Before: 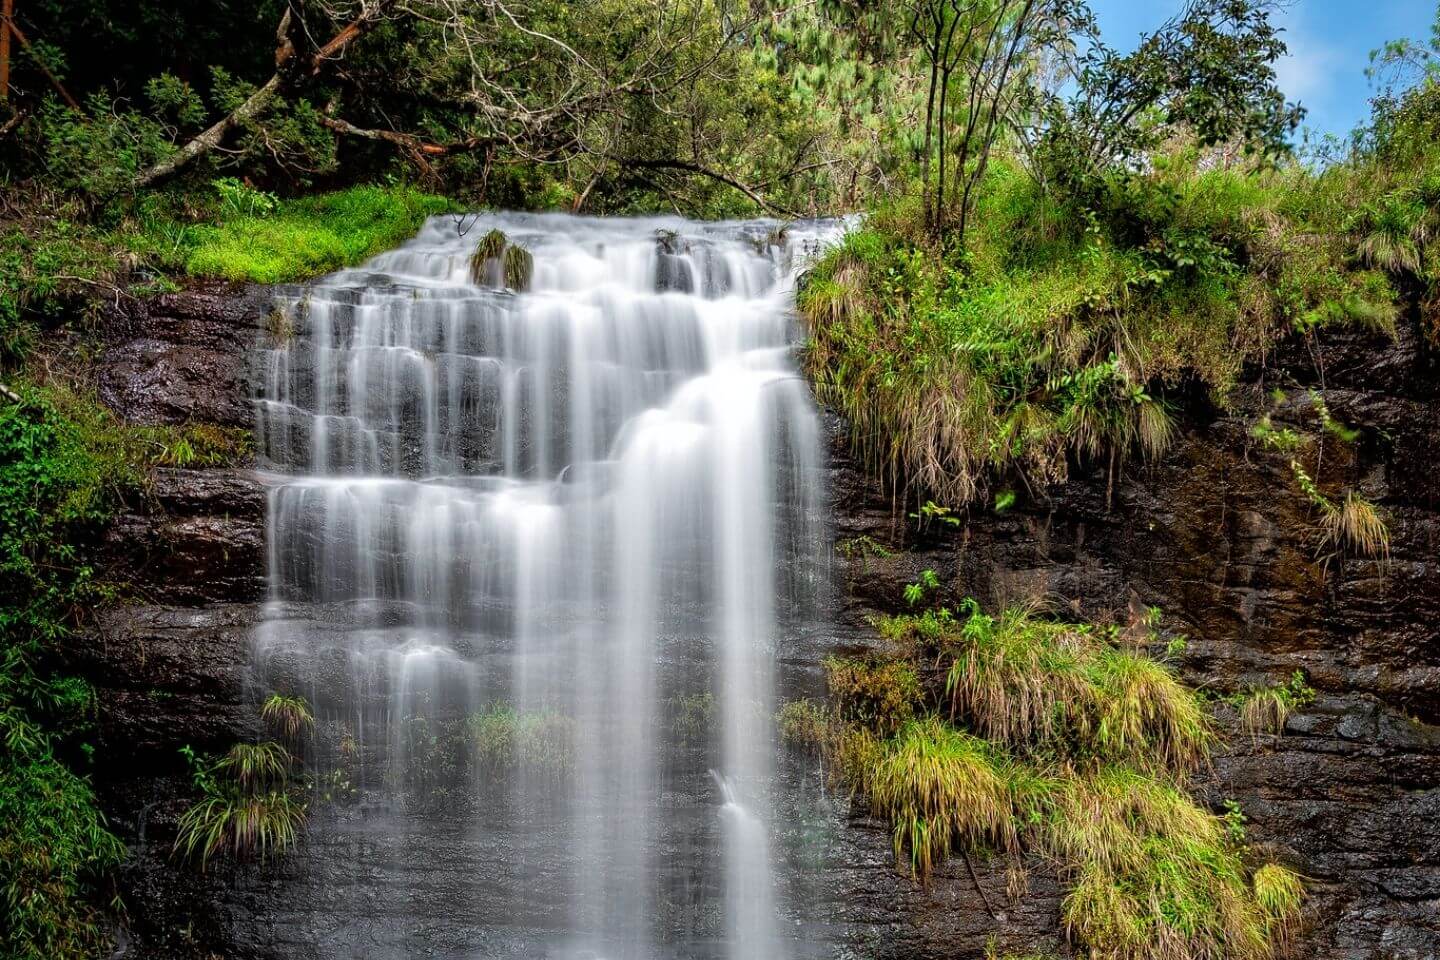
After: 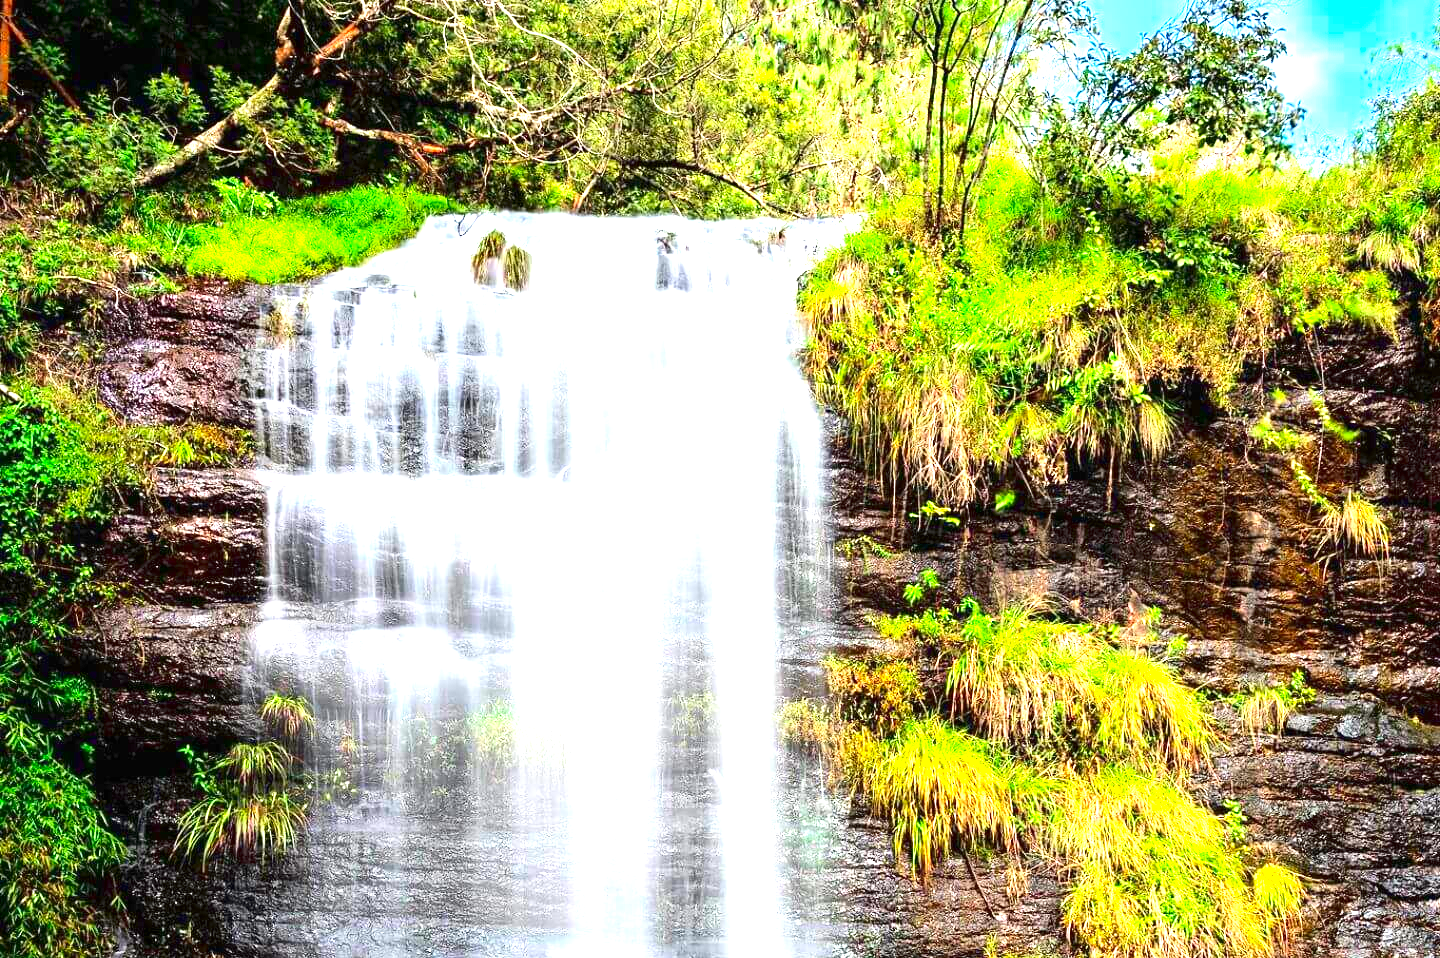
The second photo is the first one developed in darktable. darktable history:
crop: top 0.05%, bottom 0.098%
contrast brightness saturation: contrast 0.16, saturation 0.32
exposure: black level correction 0, exposure 2.138 EV, compensate exposure bias true, compensate highlight preservation false
